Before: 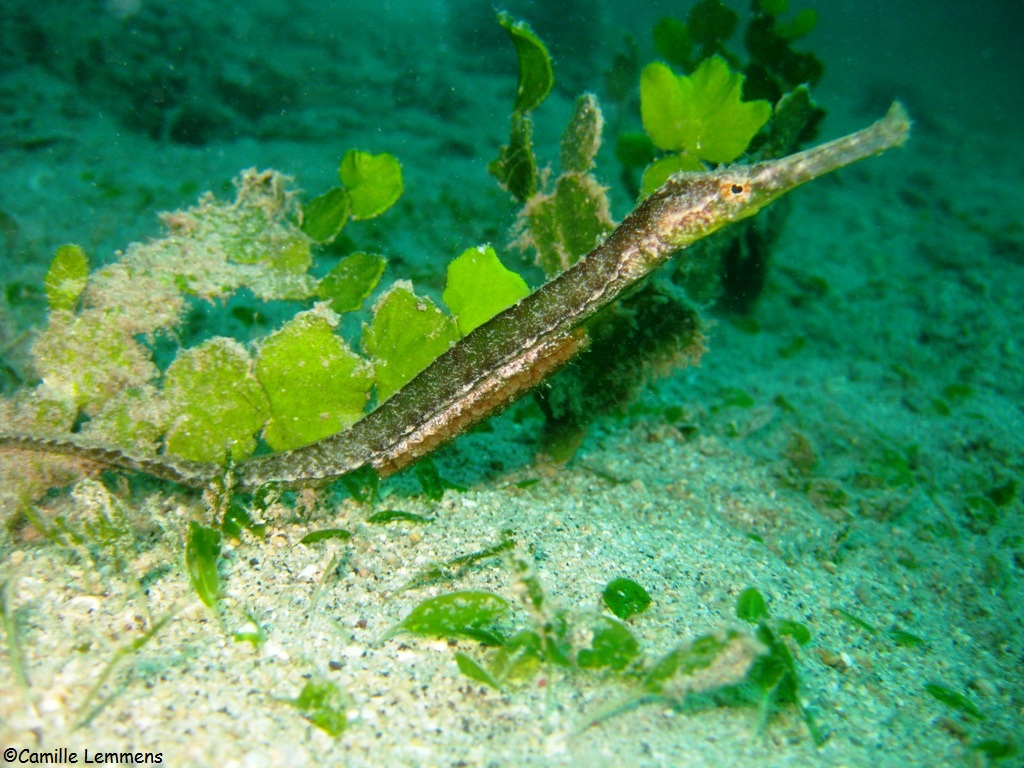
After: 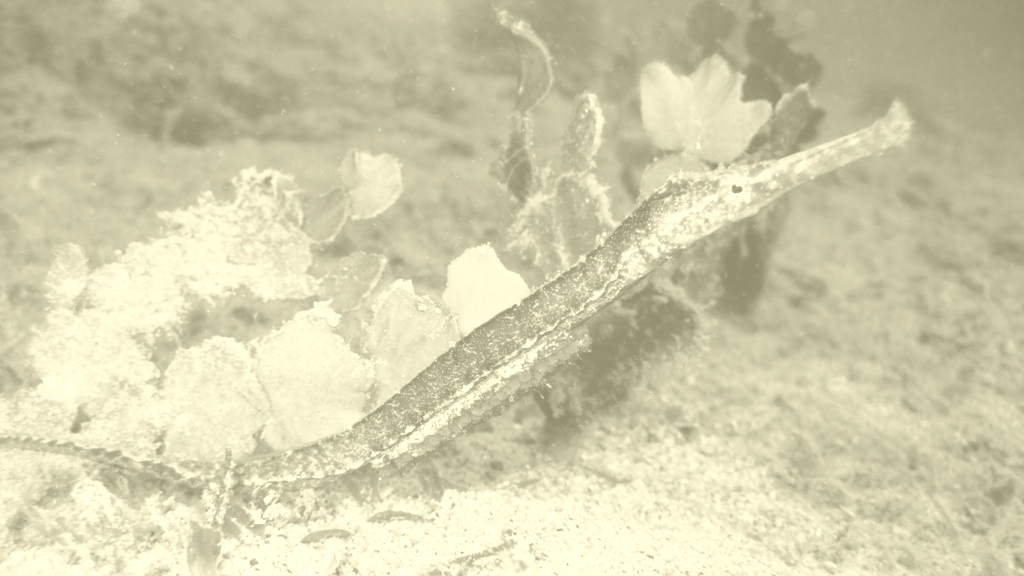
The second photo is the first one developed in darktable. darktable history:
crop: bottom 24.988%
colorize: hue 43.2°, saturation 40%, version 1
tone curve: curves: ch0 [(0, 0.008) (0.081, 0.044) (0.177, 0.123) (0.283, 0.253) (0.427, 0.441) (0.495, 0.524) (0.661, 0.756) (0.796, 0.859) (1, 0.951)]; ch1 [(0, 0) (0.161, 0.092) (0.35, 0.33) (0.392, 0.392) (0.427, 0.426) (0.479, 0.472) (0.505, 0.5) (0.521, 0.519) (0.567, 0.556) (0.583, 0.588) (0.625, 0.627) (0.678, 0.733) (1, 1)]; ch2 [(0, 0) (0.346, 0.362) (0.404, 0.427) (0.502, 0.499) (0.523, 0.522) (0.544, 0.561) (0.58, 0.59) (0.629, 0.642) (0.717, 0.678) (1, 1)], color space Lab, independent channels, preserve colors none
